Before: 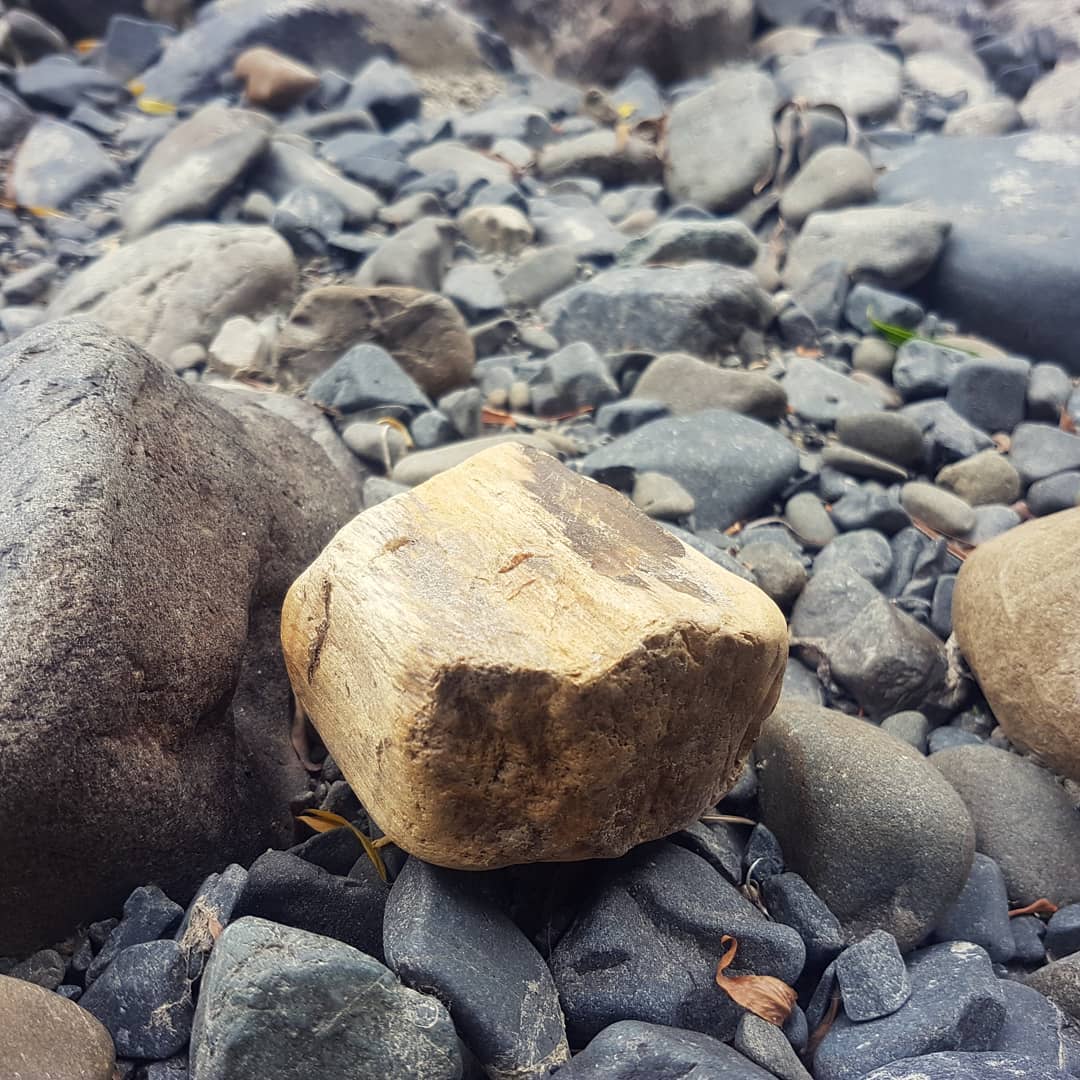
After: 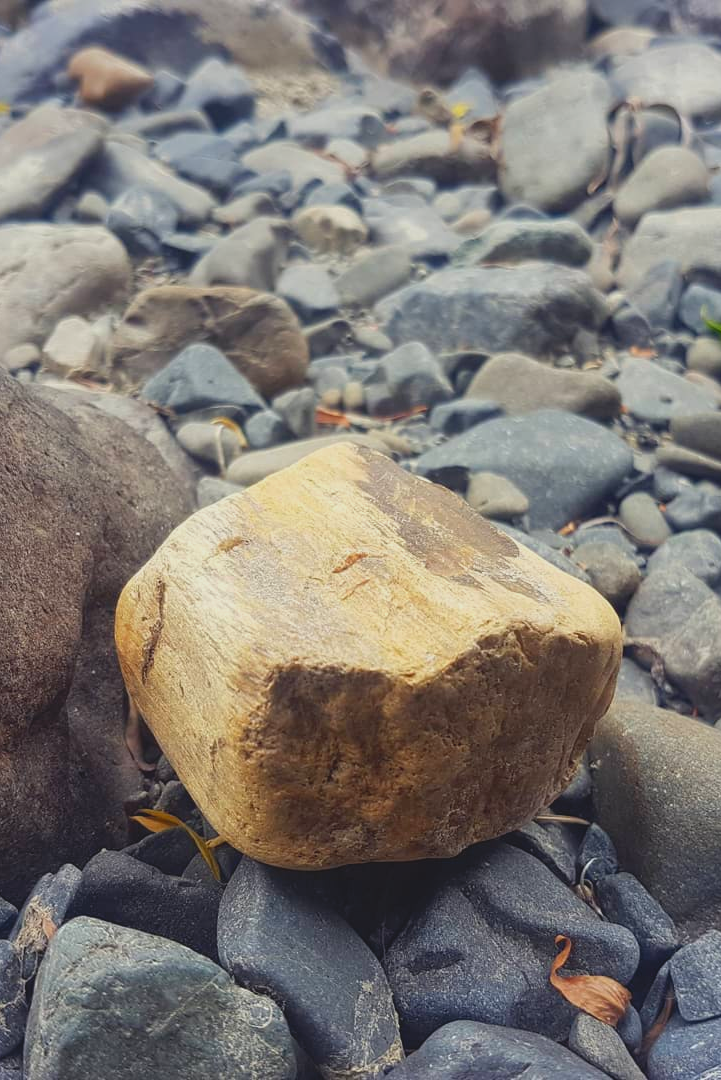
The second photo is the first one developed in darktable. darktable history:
contrast brightness saturation: contrast -0.174, saturation 0.185
crop: left 15.435%, right 17.739%
color correction: highlights b* 0.066
